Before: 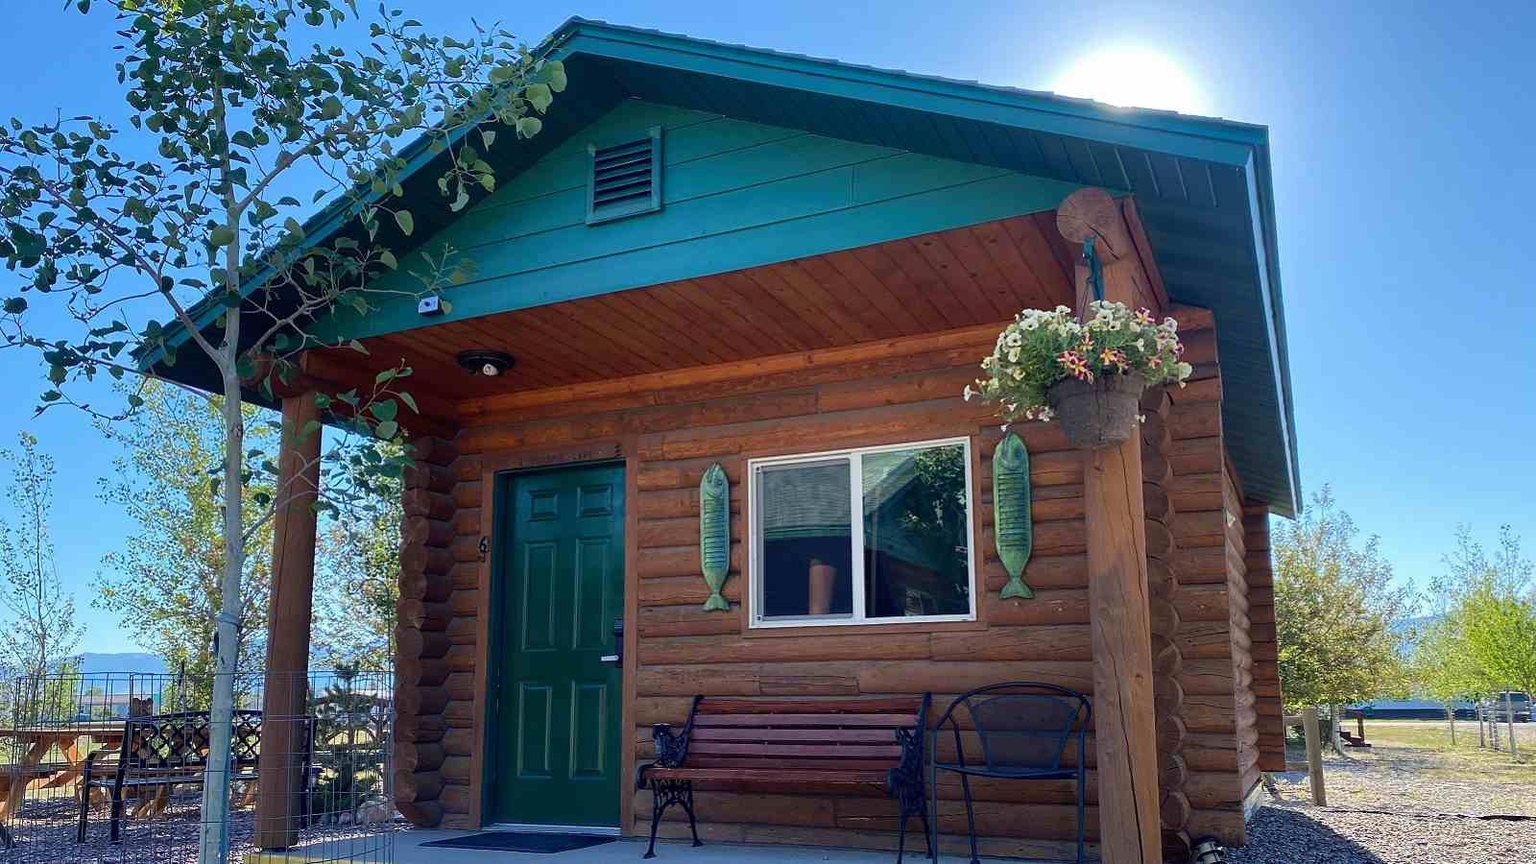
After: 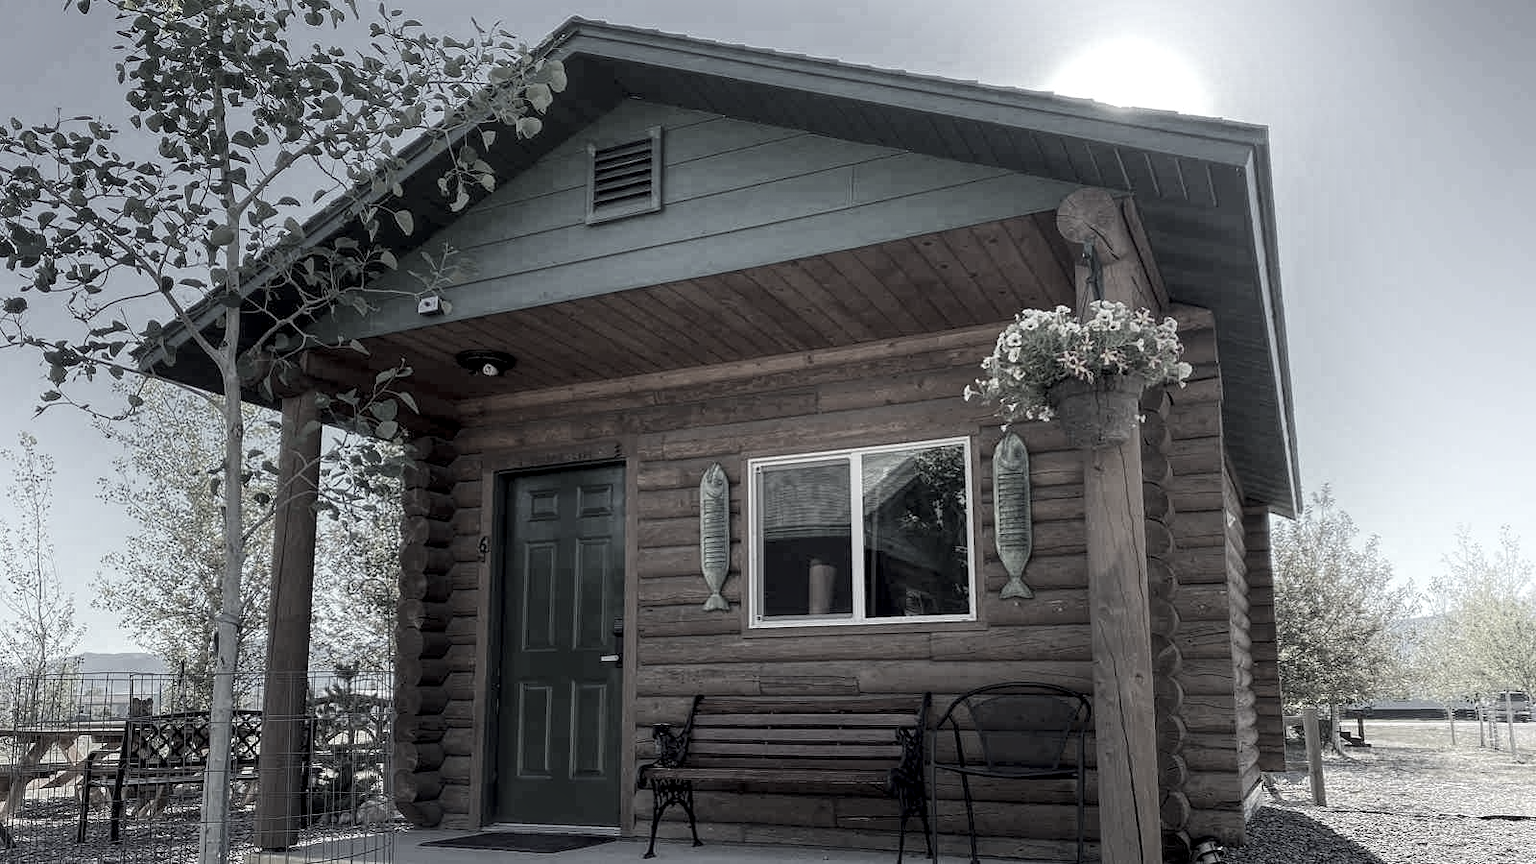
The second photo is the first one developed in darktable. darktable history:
color correction: highlights b* -0.013, saturation 0.141
local contrast: highlights 96%, shadows 86%, detail 160%, midtone range 0.2
shadows and highlights: shadows -22.1, highlights 98.11, soften with gaussian
